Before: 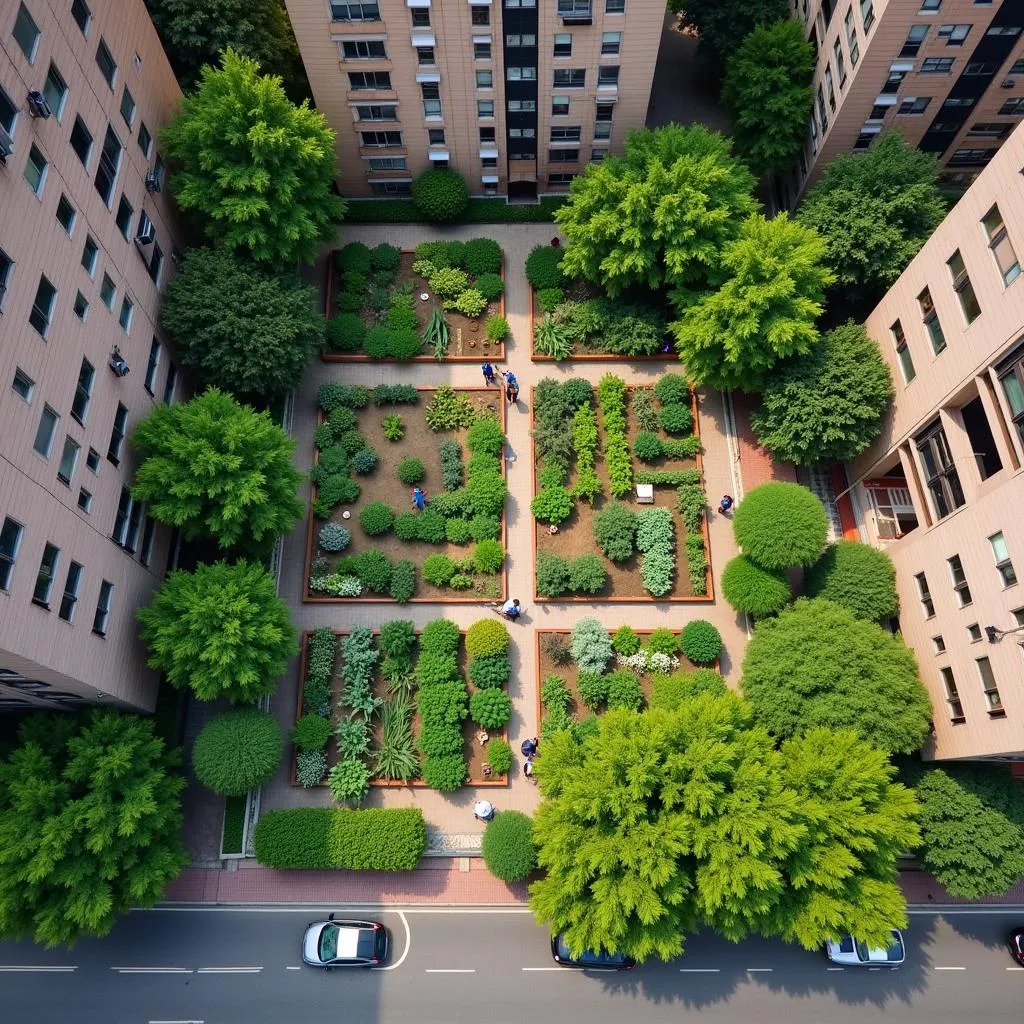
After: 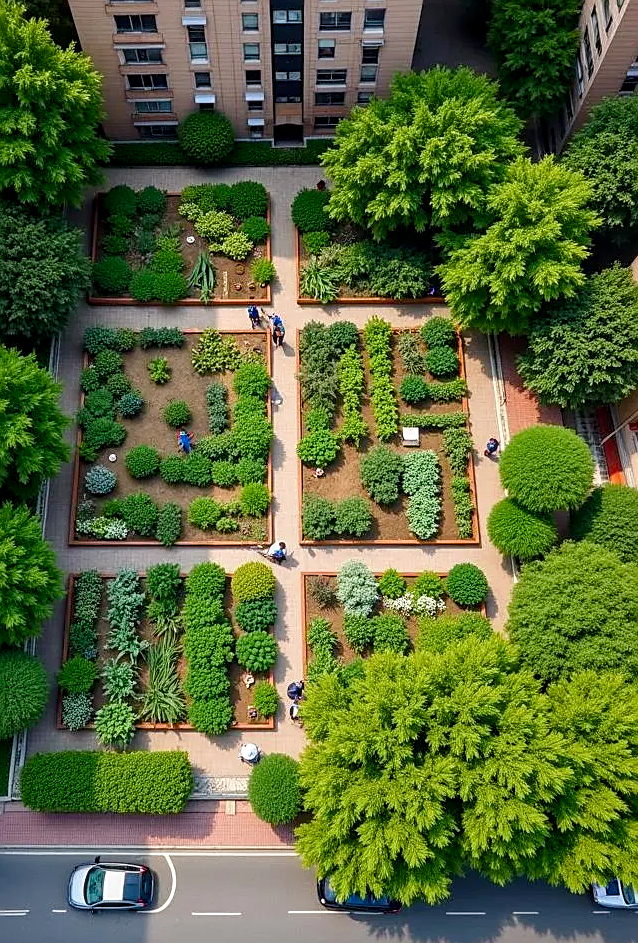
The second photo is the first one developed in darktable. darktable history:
crop and rotate: left 22.918%, top 5.629%, right 14.711%, bottom 2.247%
white balance: emerald 1
local contrast: on, module defaults
color balance rgb: perceptual saturation grading › global saturation 20%, perceptual saturation grading › highlights -25%, perceptual saturation grading › shadows 25%
sharpen: on, module defaults
